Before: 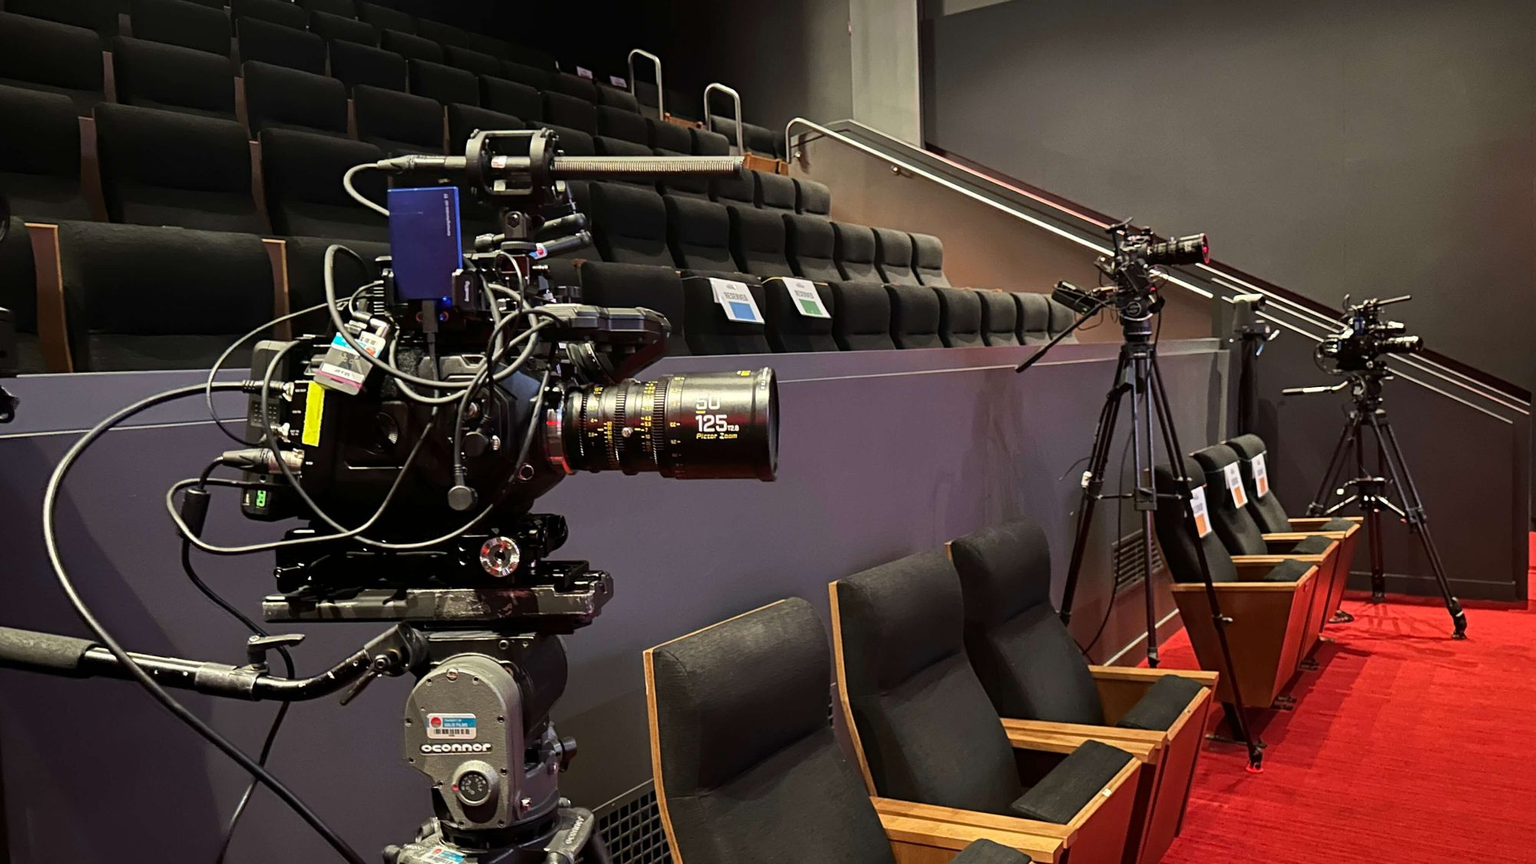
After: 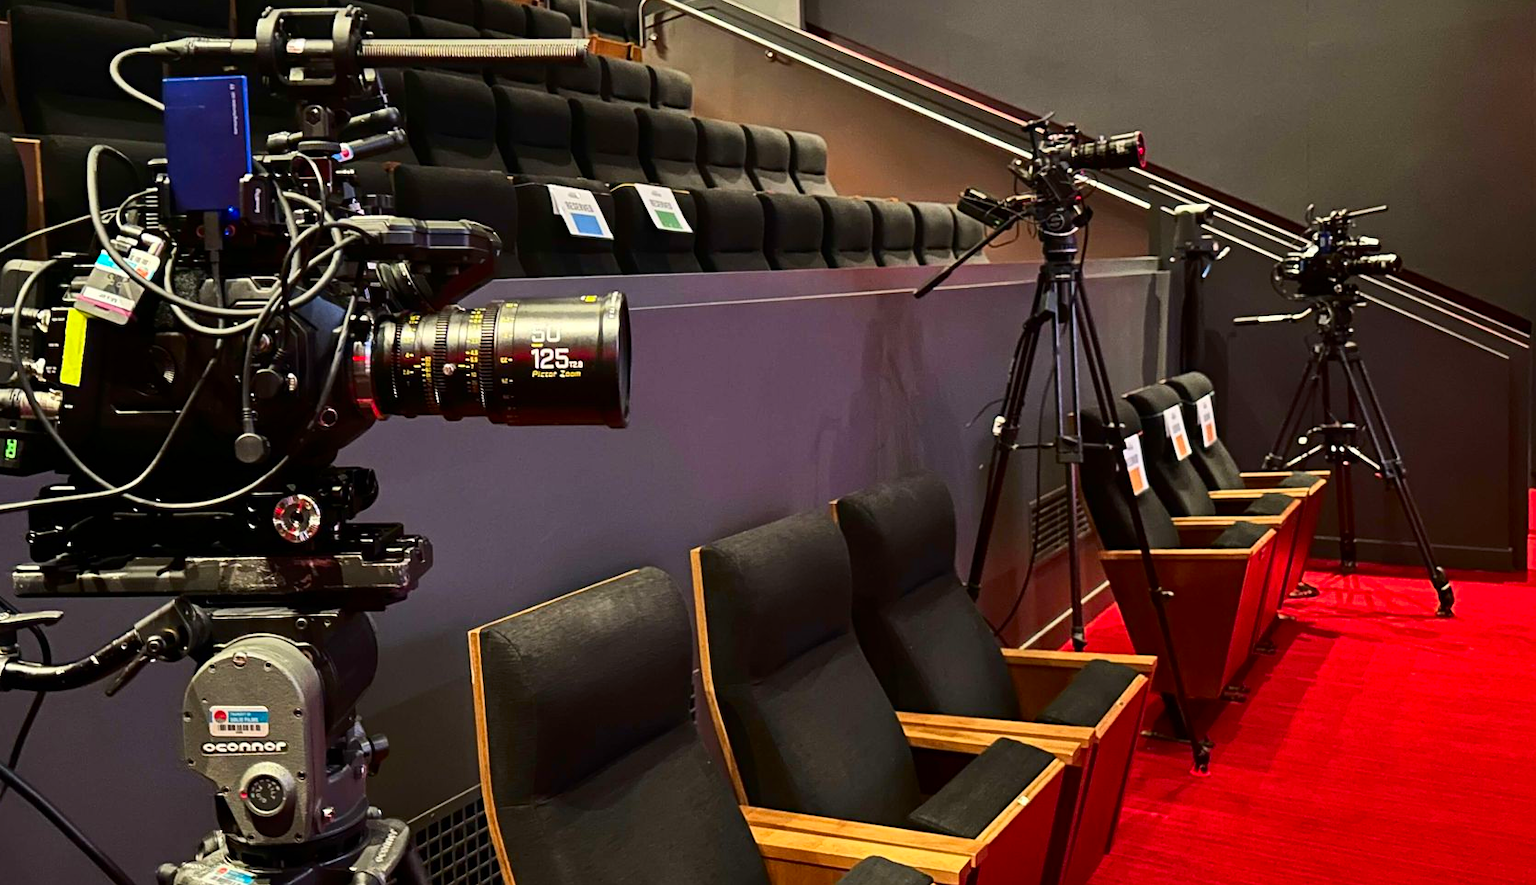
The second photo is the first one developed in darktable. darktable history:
crop: left 16.401%, top 14.332%
contrast brightness saturation: contrast 0.173, saturation 0.307
